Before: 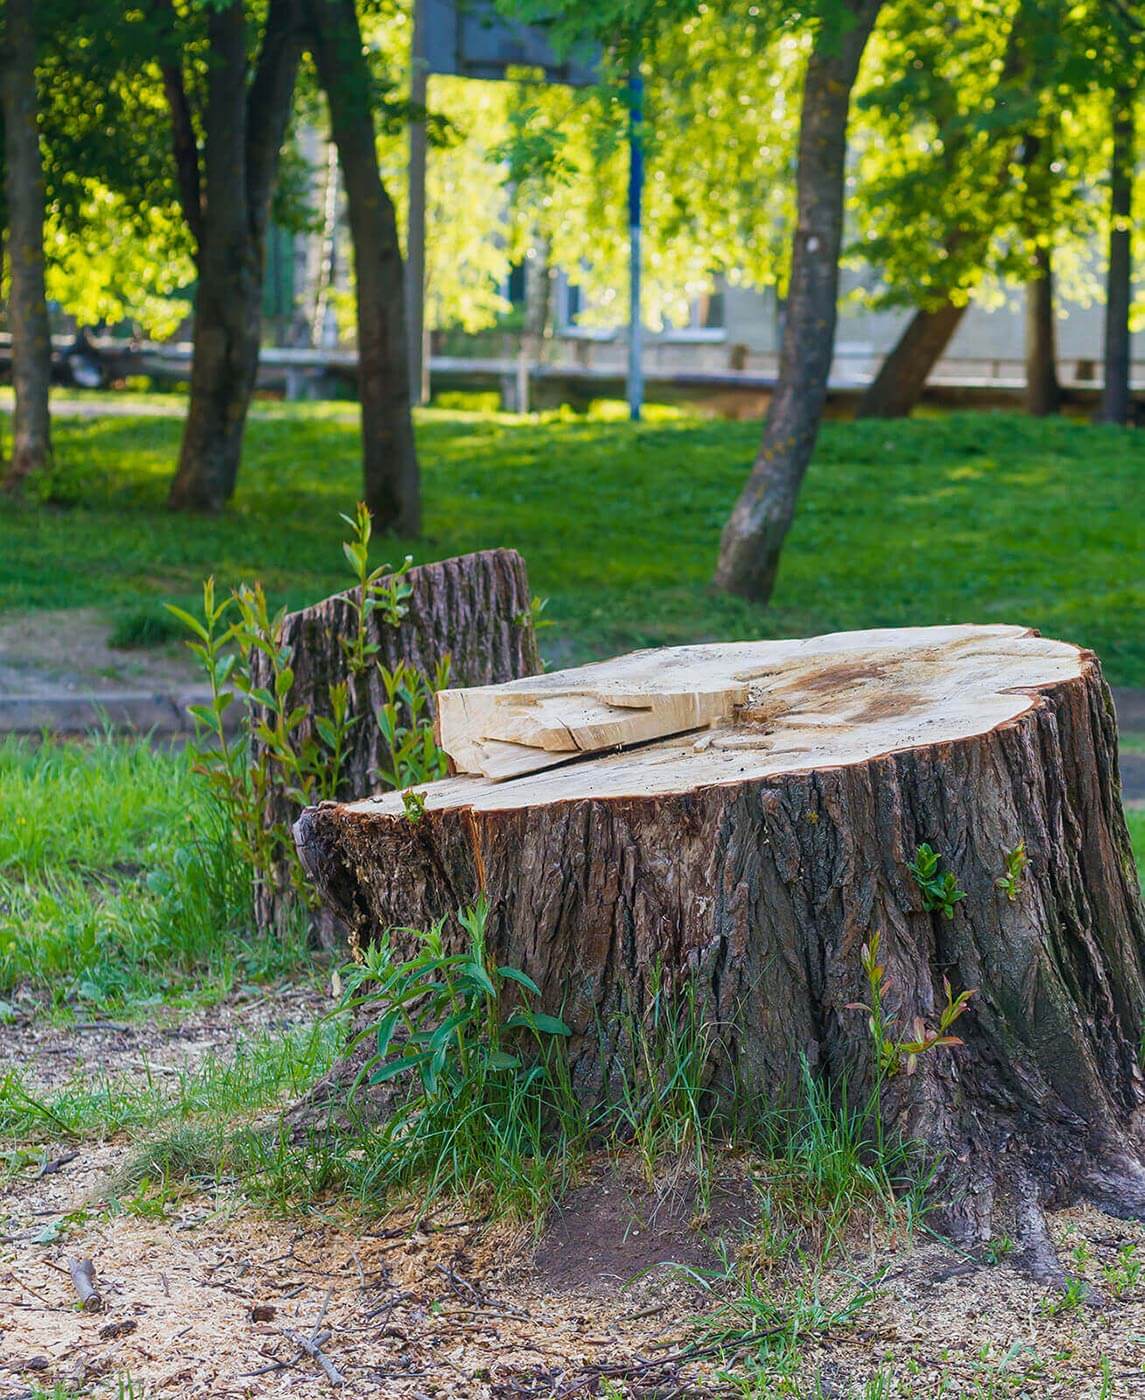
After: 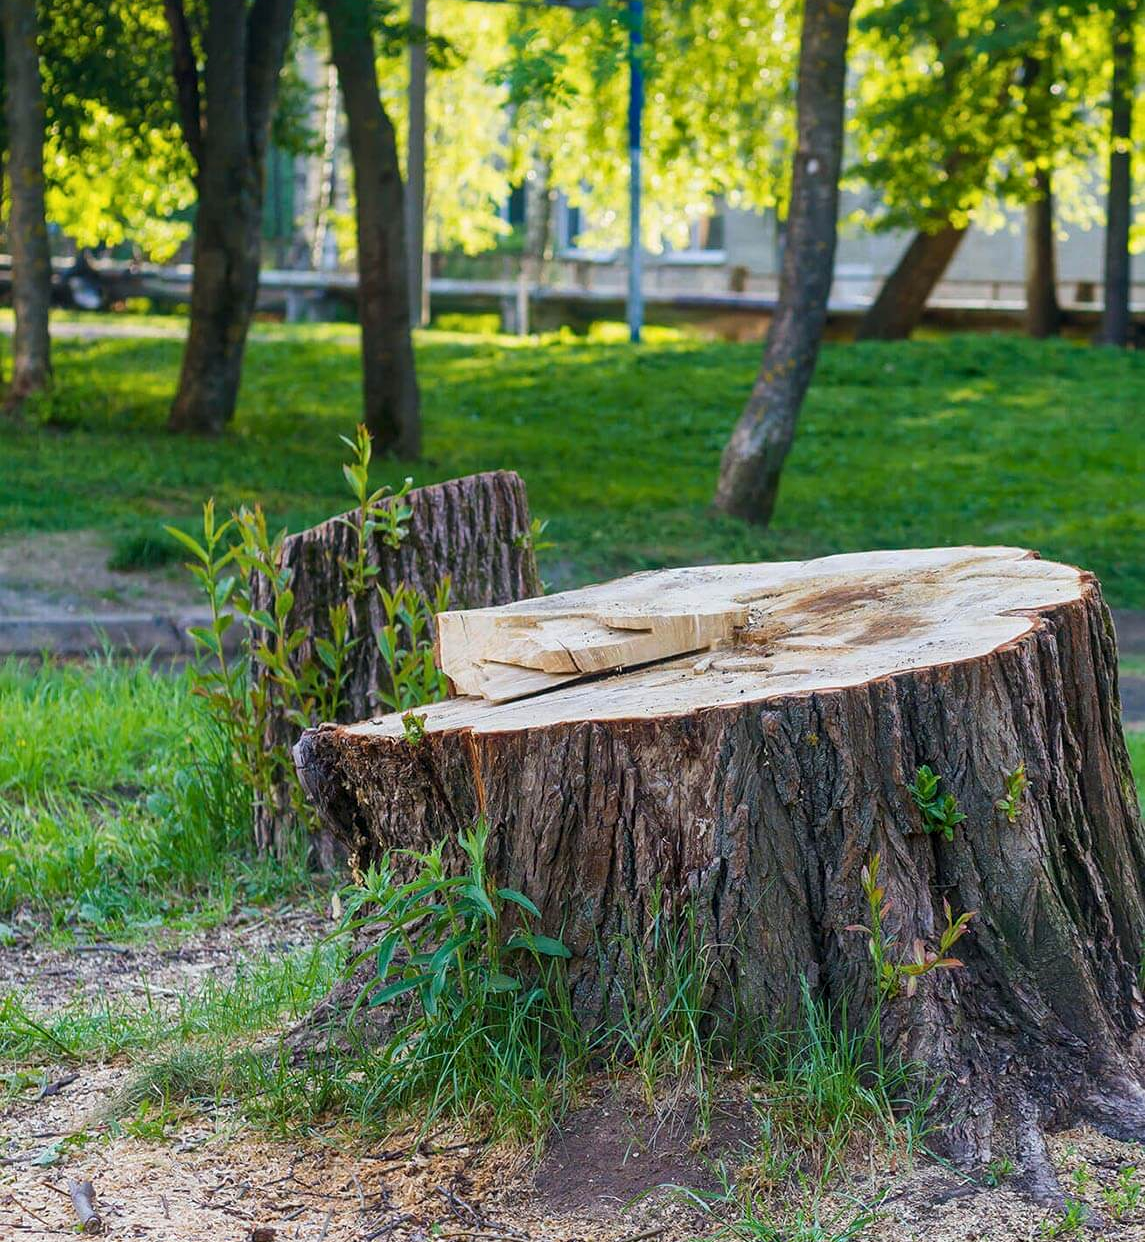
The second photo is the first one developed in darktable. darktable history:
local contrast: mode bilateral grid, contrast 20, coarseness 50, detail 120%, midtone range 0.2
crop and rotate: top 5.609%, bottom 5.609%
